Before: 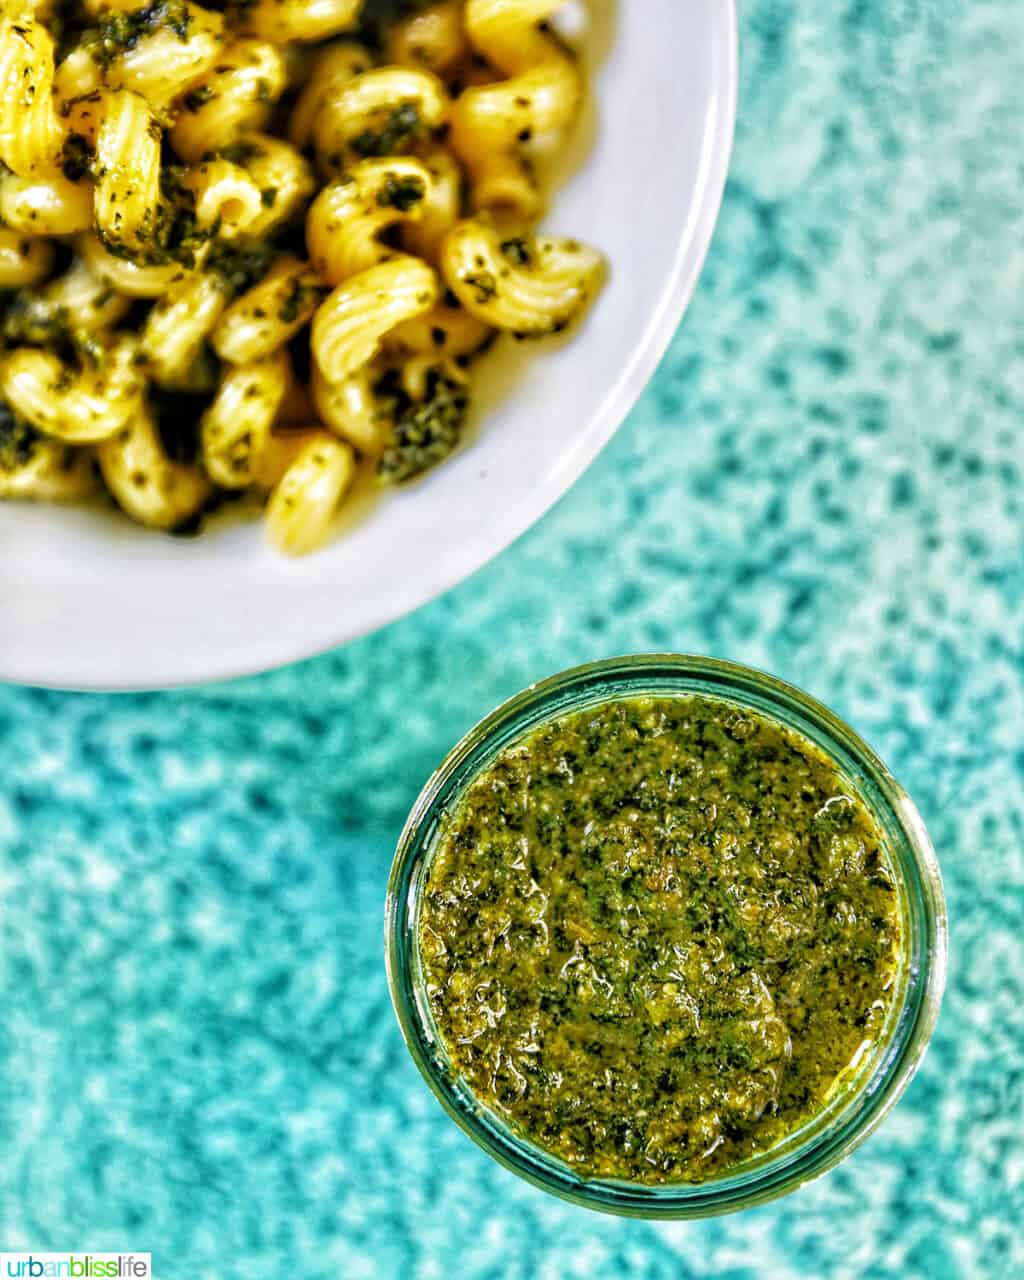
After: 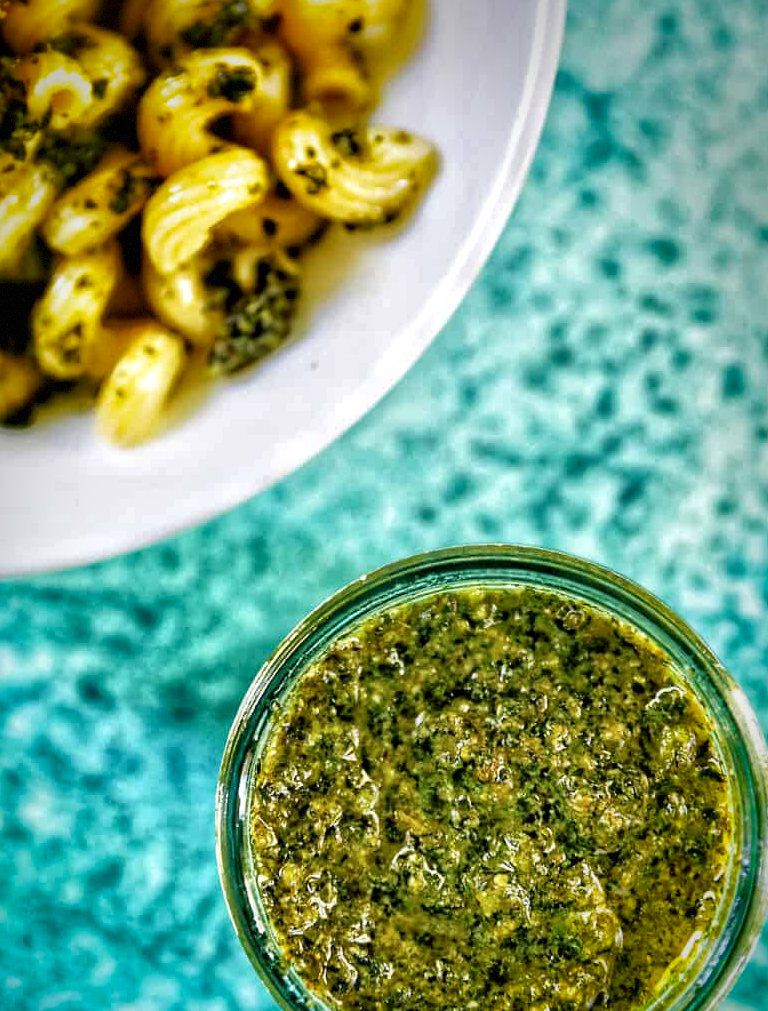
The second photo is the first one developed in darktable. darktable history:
crop: left 16.583%, top 8.527%, right 8.352%, bottom 12.432%
local contrast: mode bilateral grid, contrast 21, coarseness 50, detail 150%, midtone range 0.2
vignetting: fall-off start 67.62%, fall-off radius 68.16%, saturation 0.372, center (-0.037, 0.147), automatic ratio true, dithering 8-bit output
